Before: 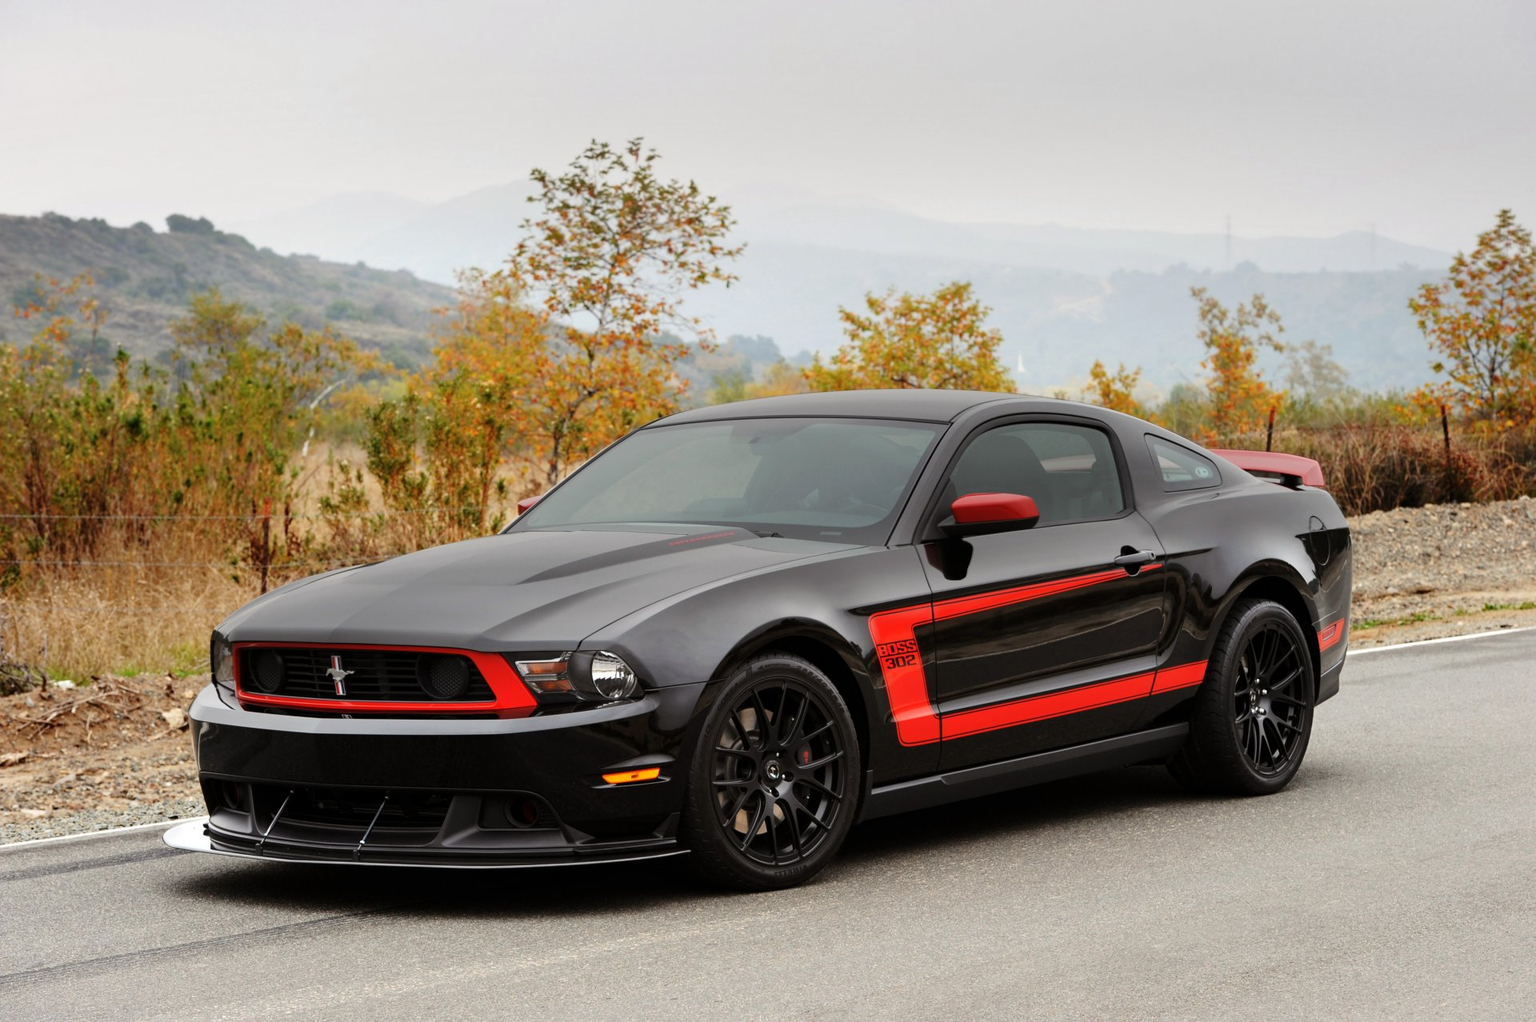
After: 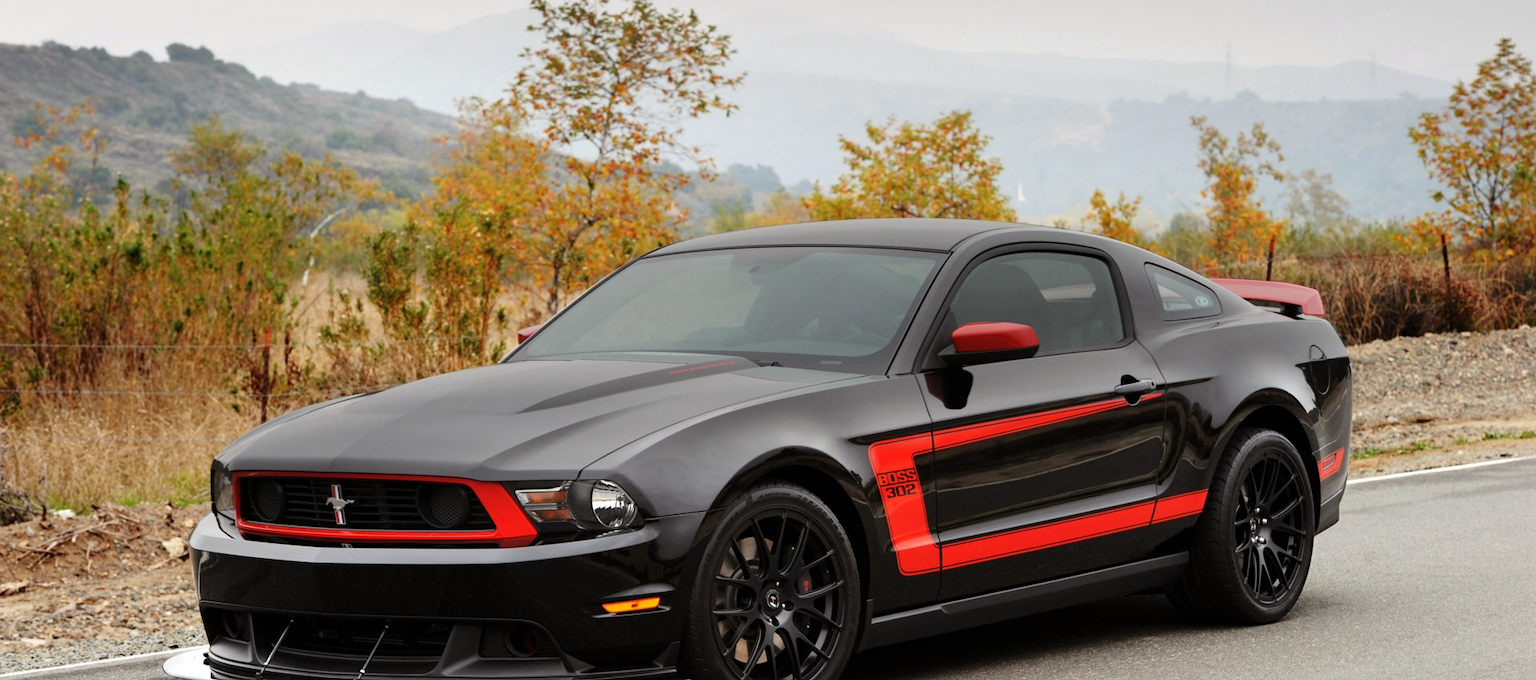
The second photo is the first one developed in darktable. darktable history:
crop: top 16.776%, bottom 16.678%
